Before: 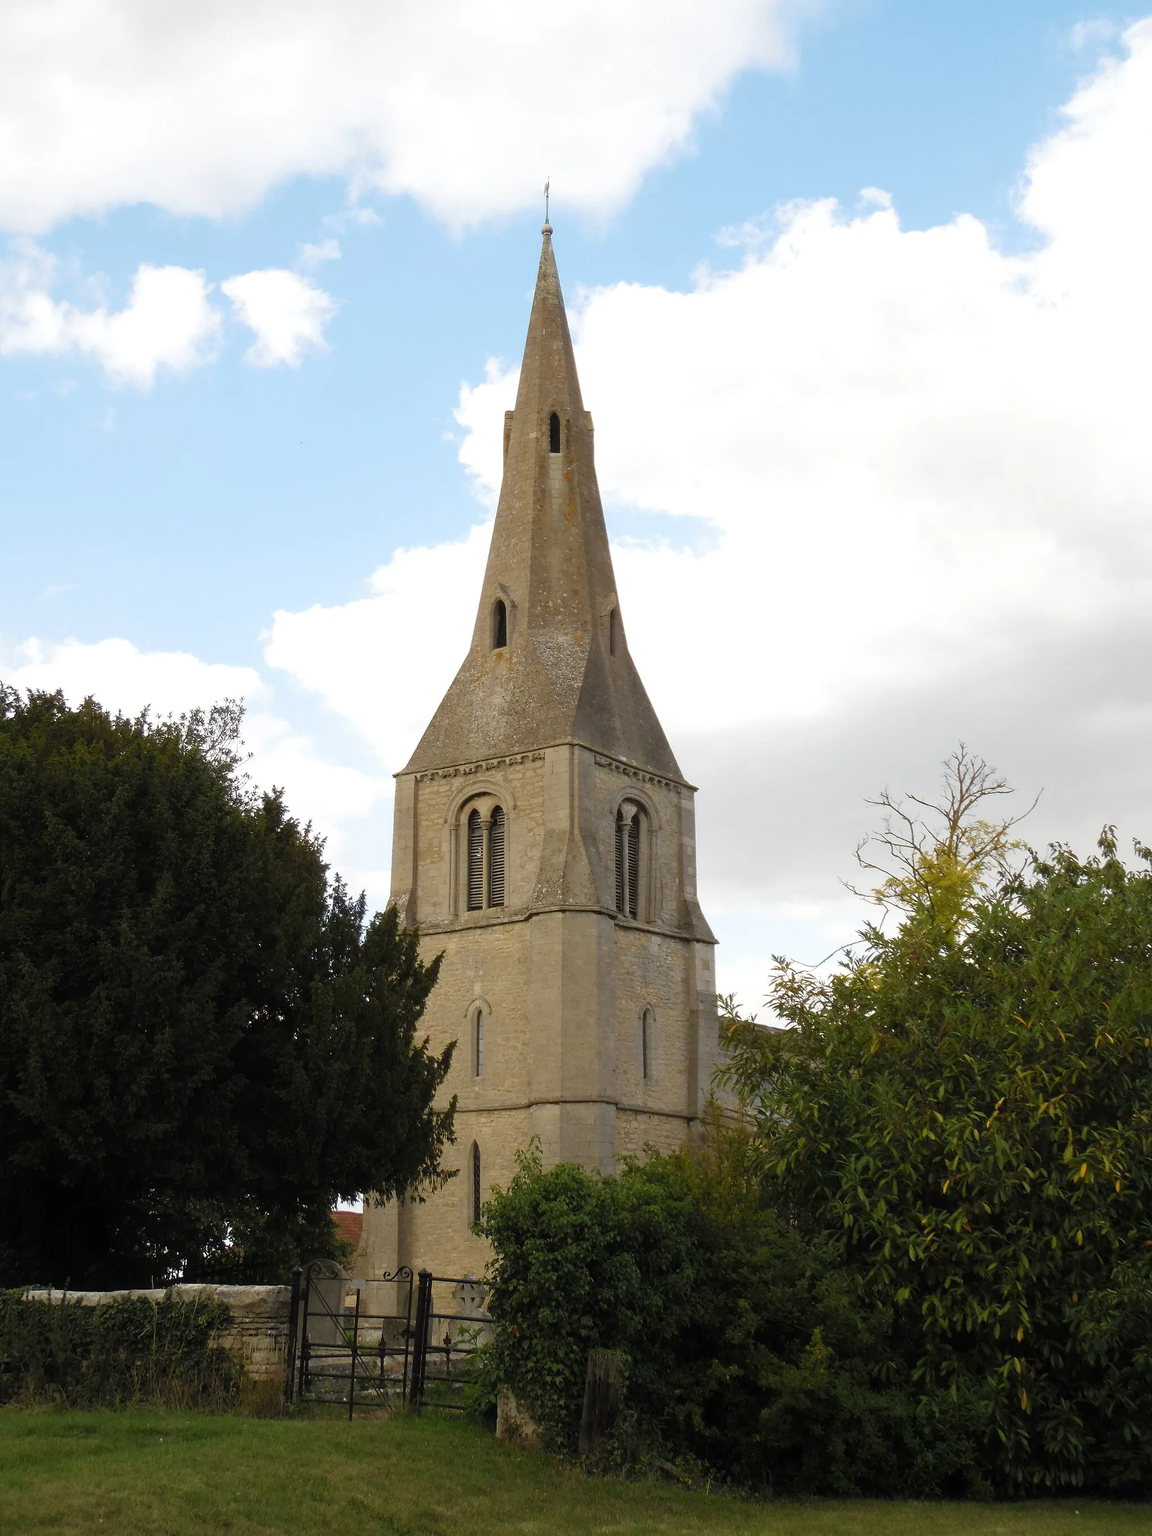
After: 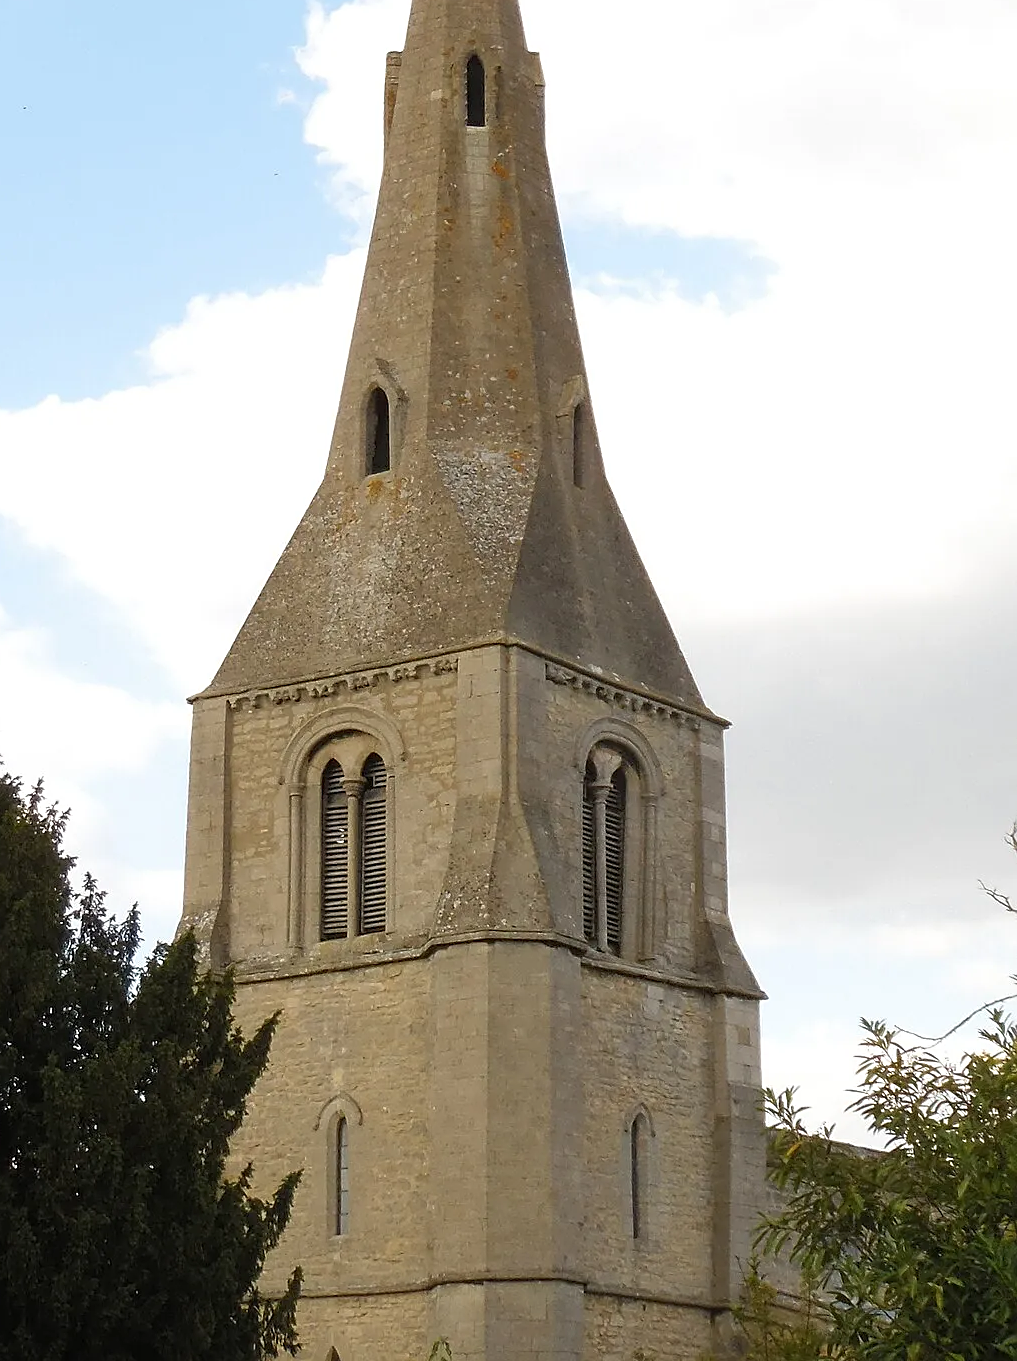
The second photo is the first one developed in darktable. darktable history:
sharpen: on, module defaults
crop: left 24.986%, top 24.899%, right 25.311%, bottom 25.258%
